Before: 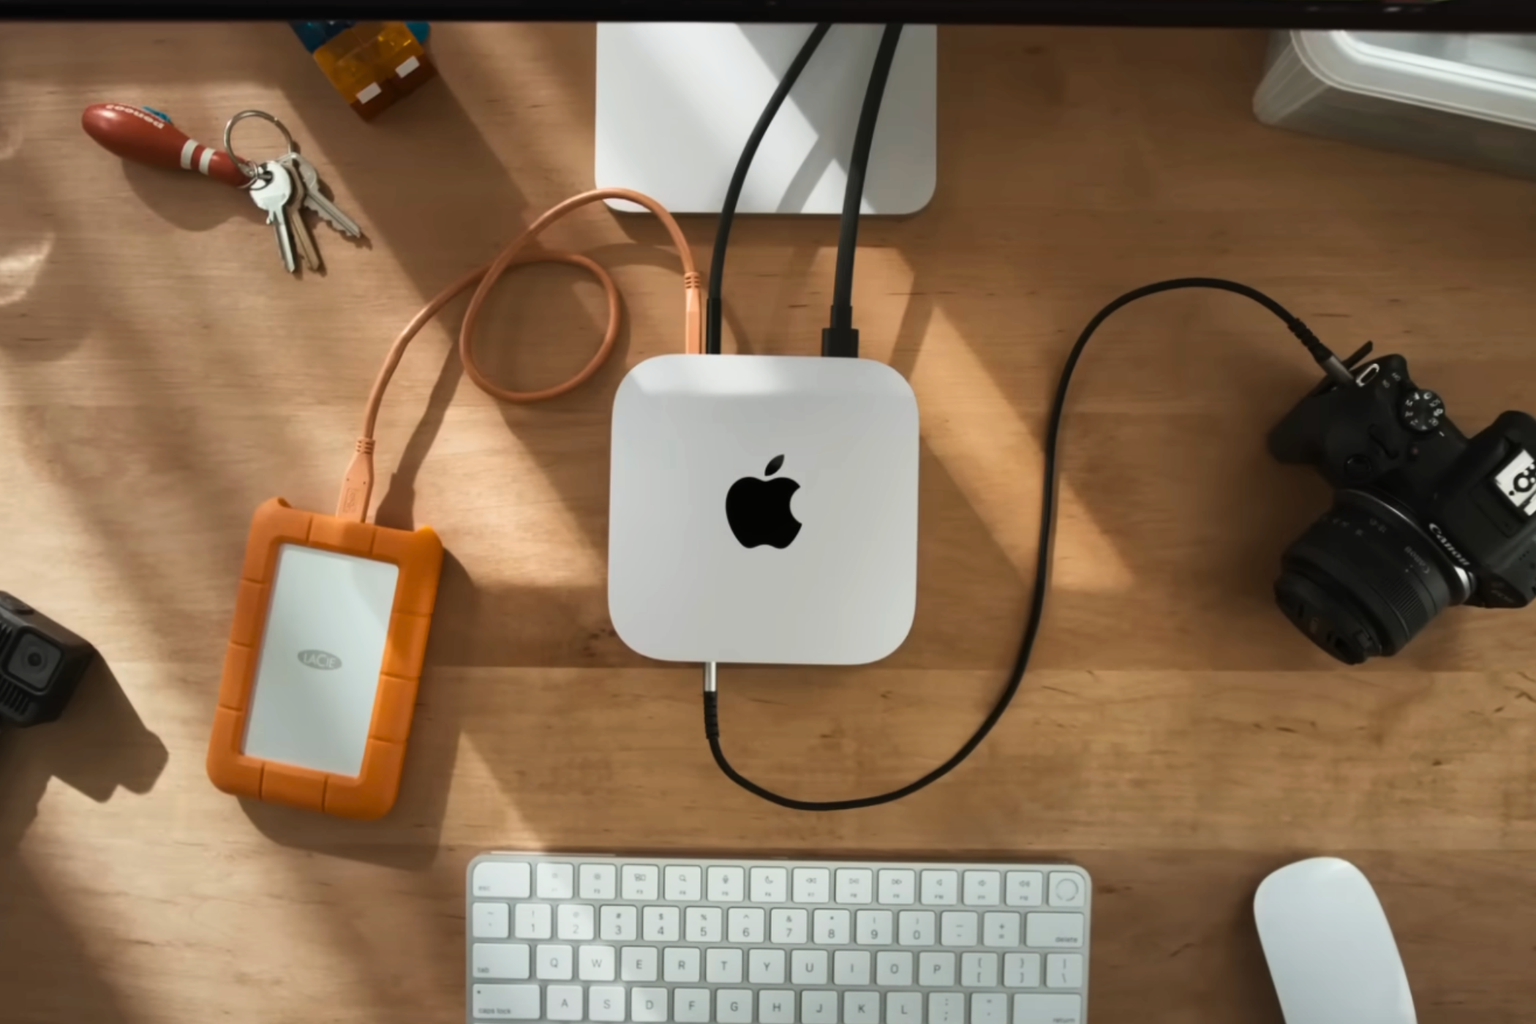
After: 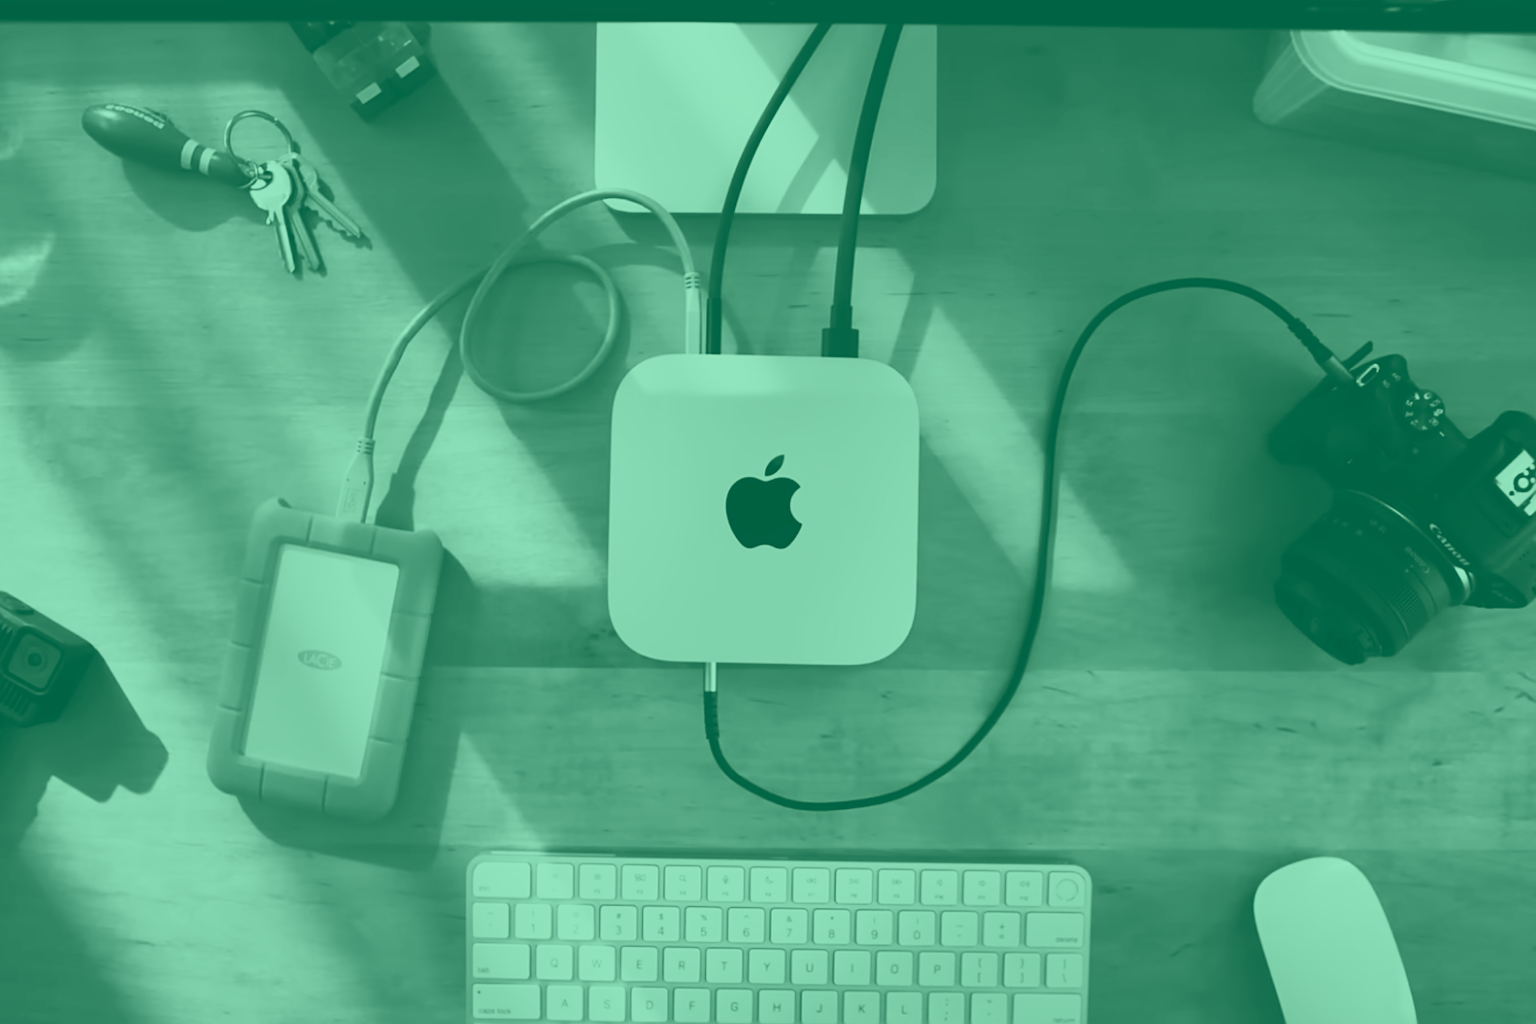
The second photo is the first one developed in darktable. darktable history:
levels: levels [0, 0.397, 0.955]
contrast brightness saturation: contrast 0.22, brightness -0.19, saturation 0.24
sharpen: on, module defaults
colorize: hue 147.6°, saturation 65%, lightness 21.64%
